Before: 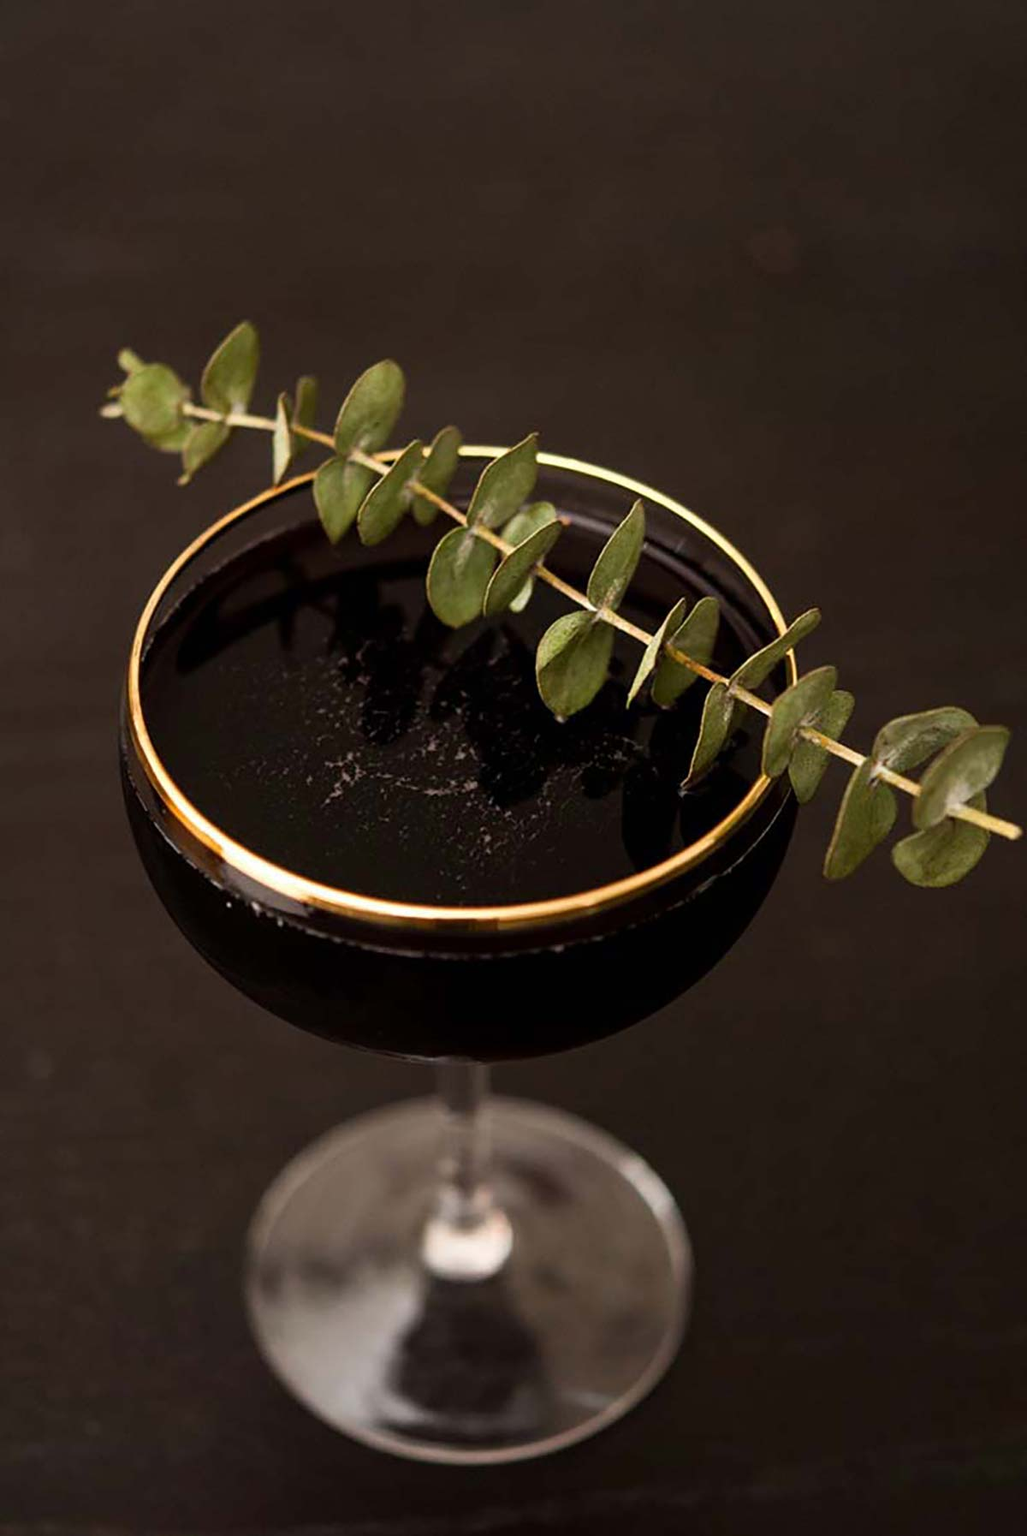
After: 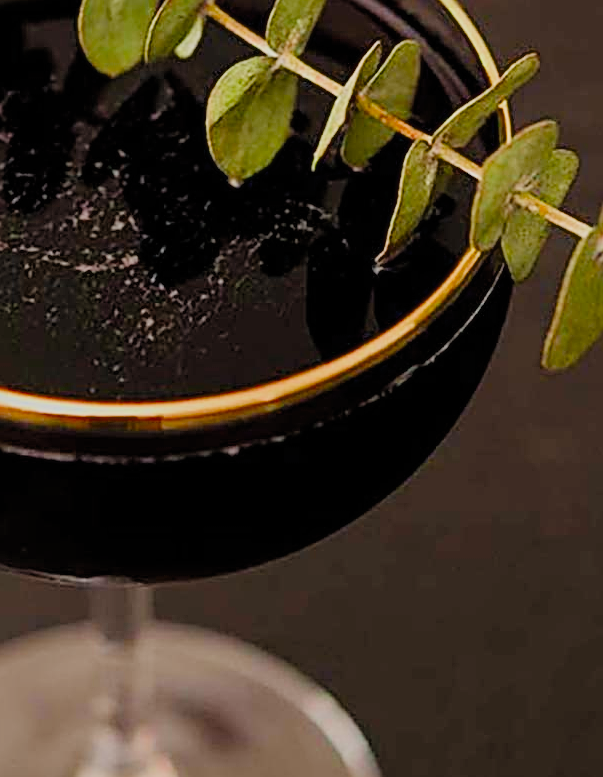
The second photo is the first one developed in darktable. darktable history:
exposure: exposure 0.943 EV, compensate highlight preservation false
sharpen: radius 2.817, amount 0.715
crop: left 35.03%, top 36.625%, right 14.663%, bottom 20.057%
filmic rgb: white relative exposure 8 EV, threshold 3 EV, hardness 2.44, latitude 10.07%, contrast 0.72, highlights saturation mix 10%, shadows ↔ highlights balance 1.38%, color science v4 (2020), enable highlight reconstruction true
